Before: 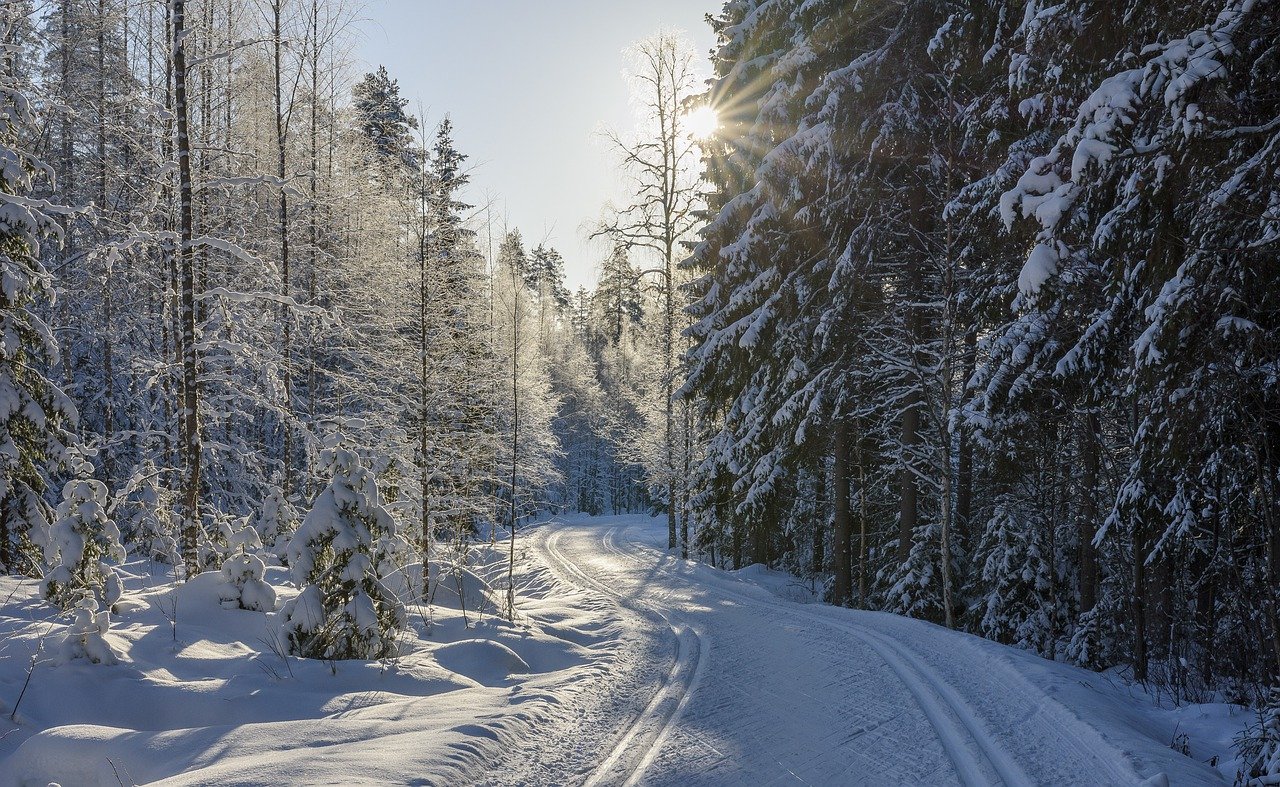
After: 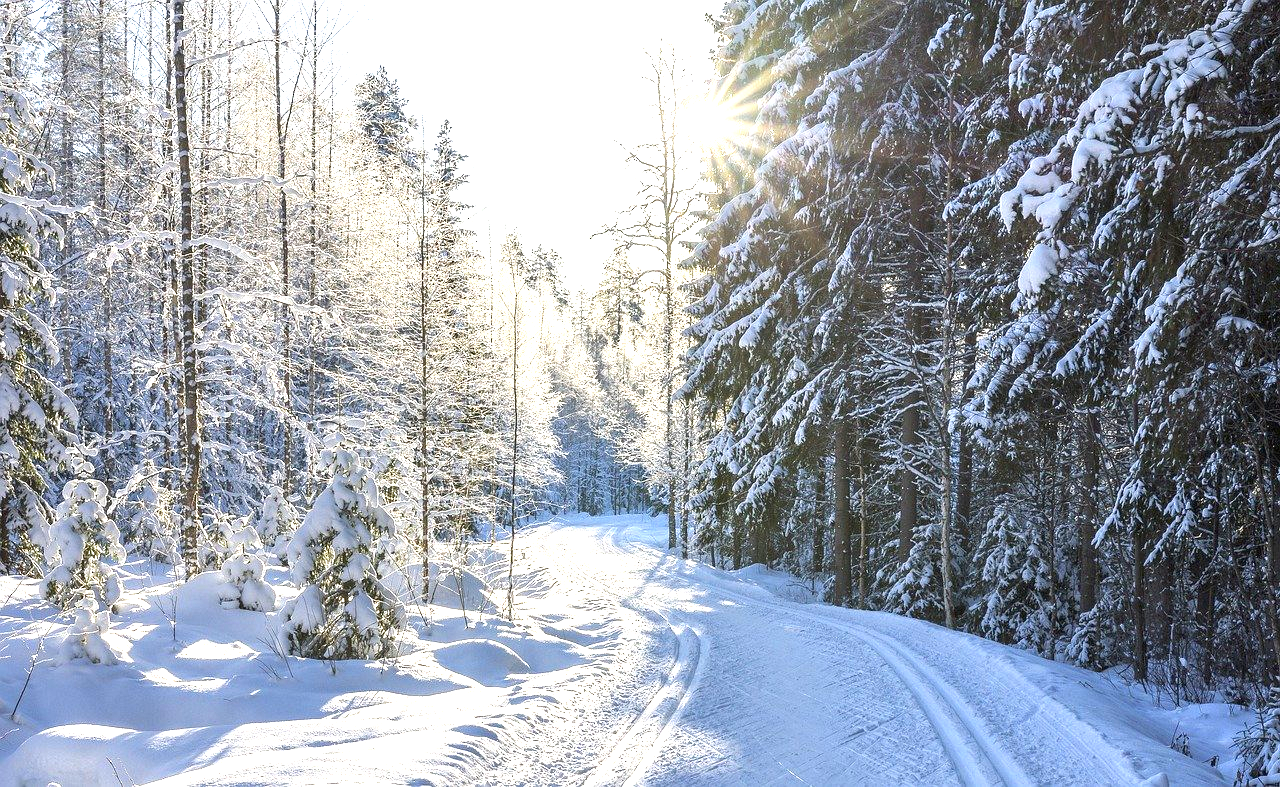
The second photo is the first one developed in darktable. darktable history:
exposure: black level correction 0, exposure 1.758 EV, compensate exposure bias true, compensate highlight preservation false
